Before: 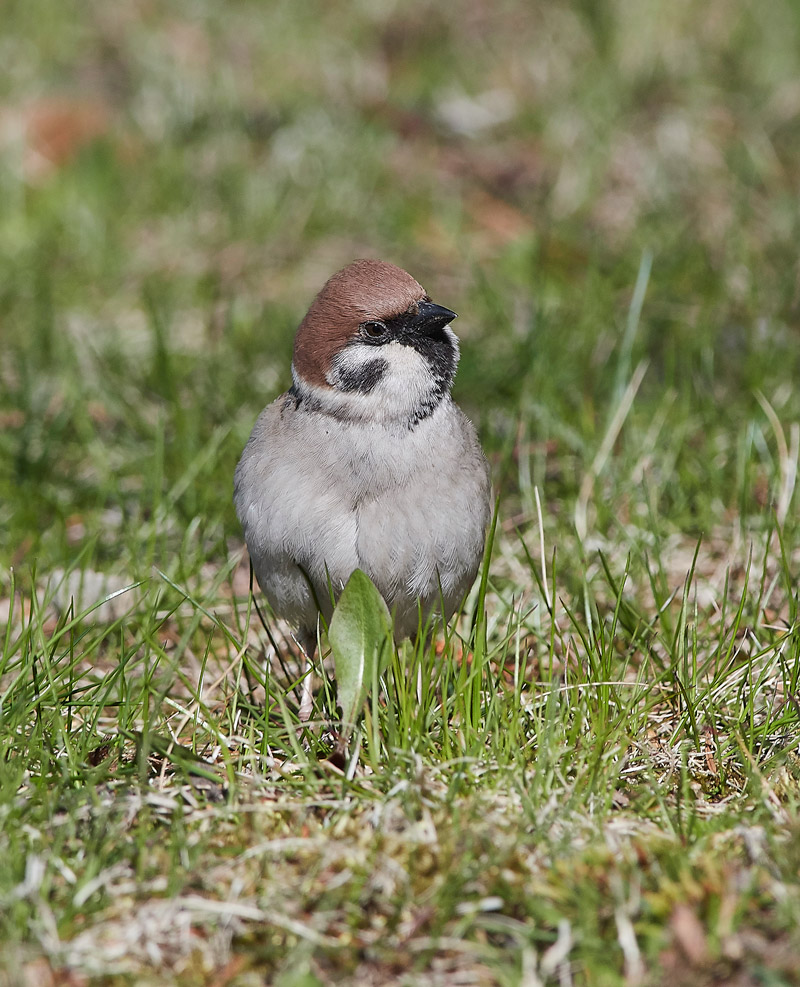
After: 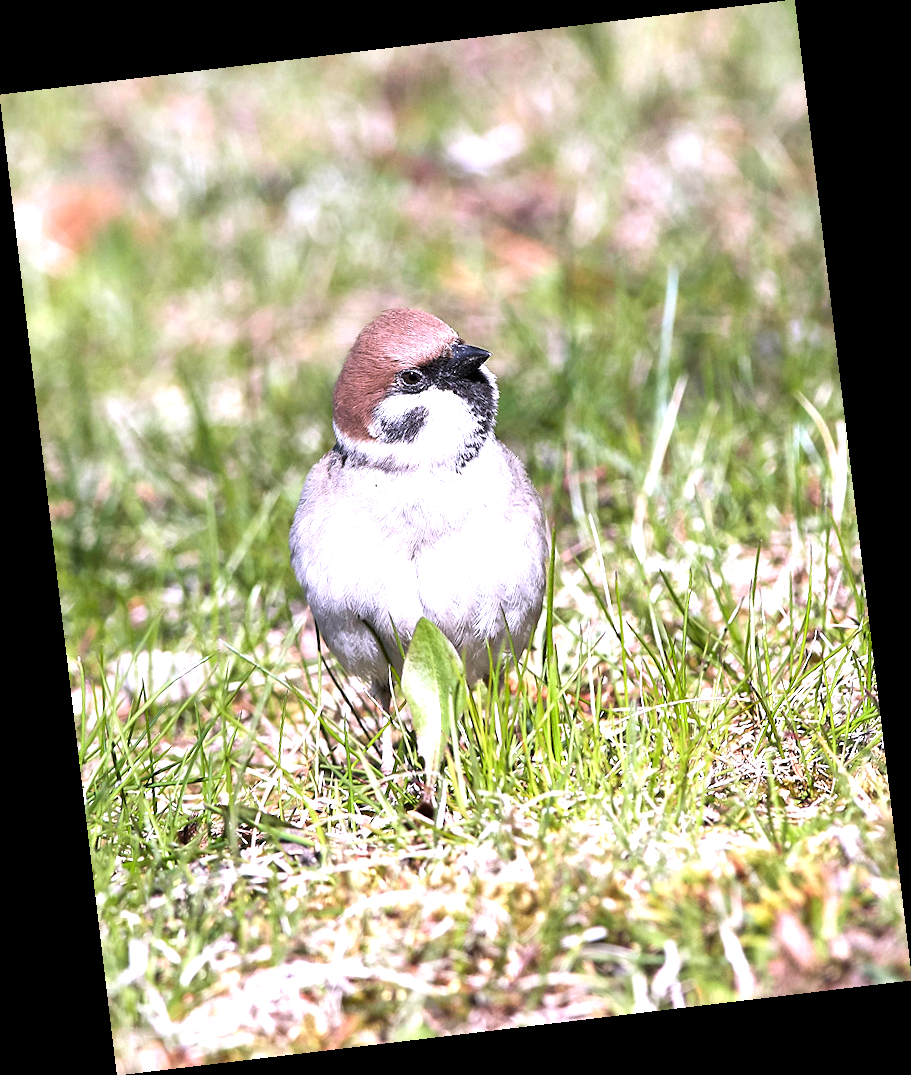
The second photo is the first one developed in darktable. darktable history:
white balance: red 1.042, blue 1.17
levels: levels [0.055, 0.477, 0.9]
rotate and perspective: rotation -6.83°, automatic cropping off
exposure: black level correction 0.001, exposure 1.05 EV, compensate exposure bias true, compensate highlight preservation false
